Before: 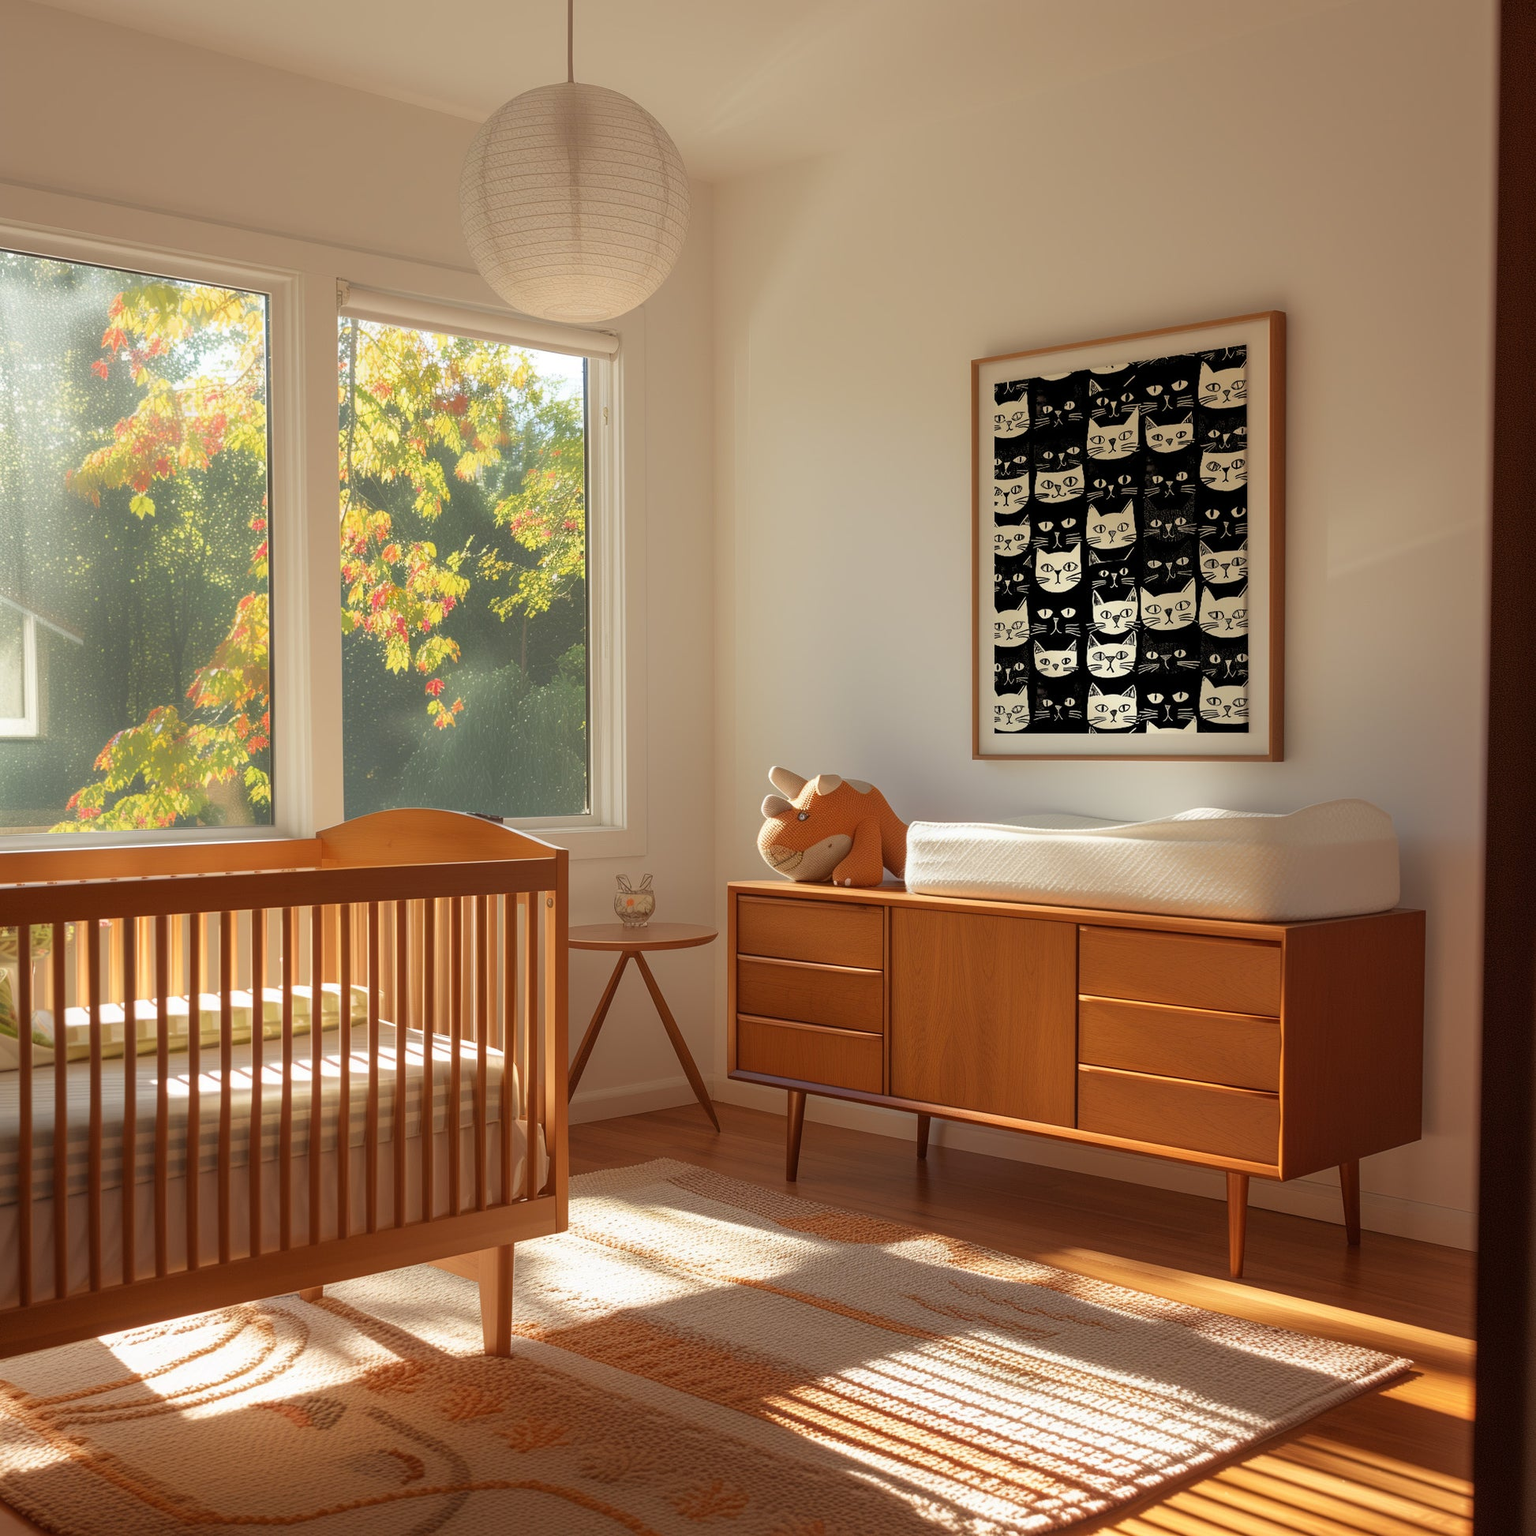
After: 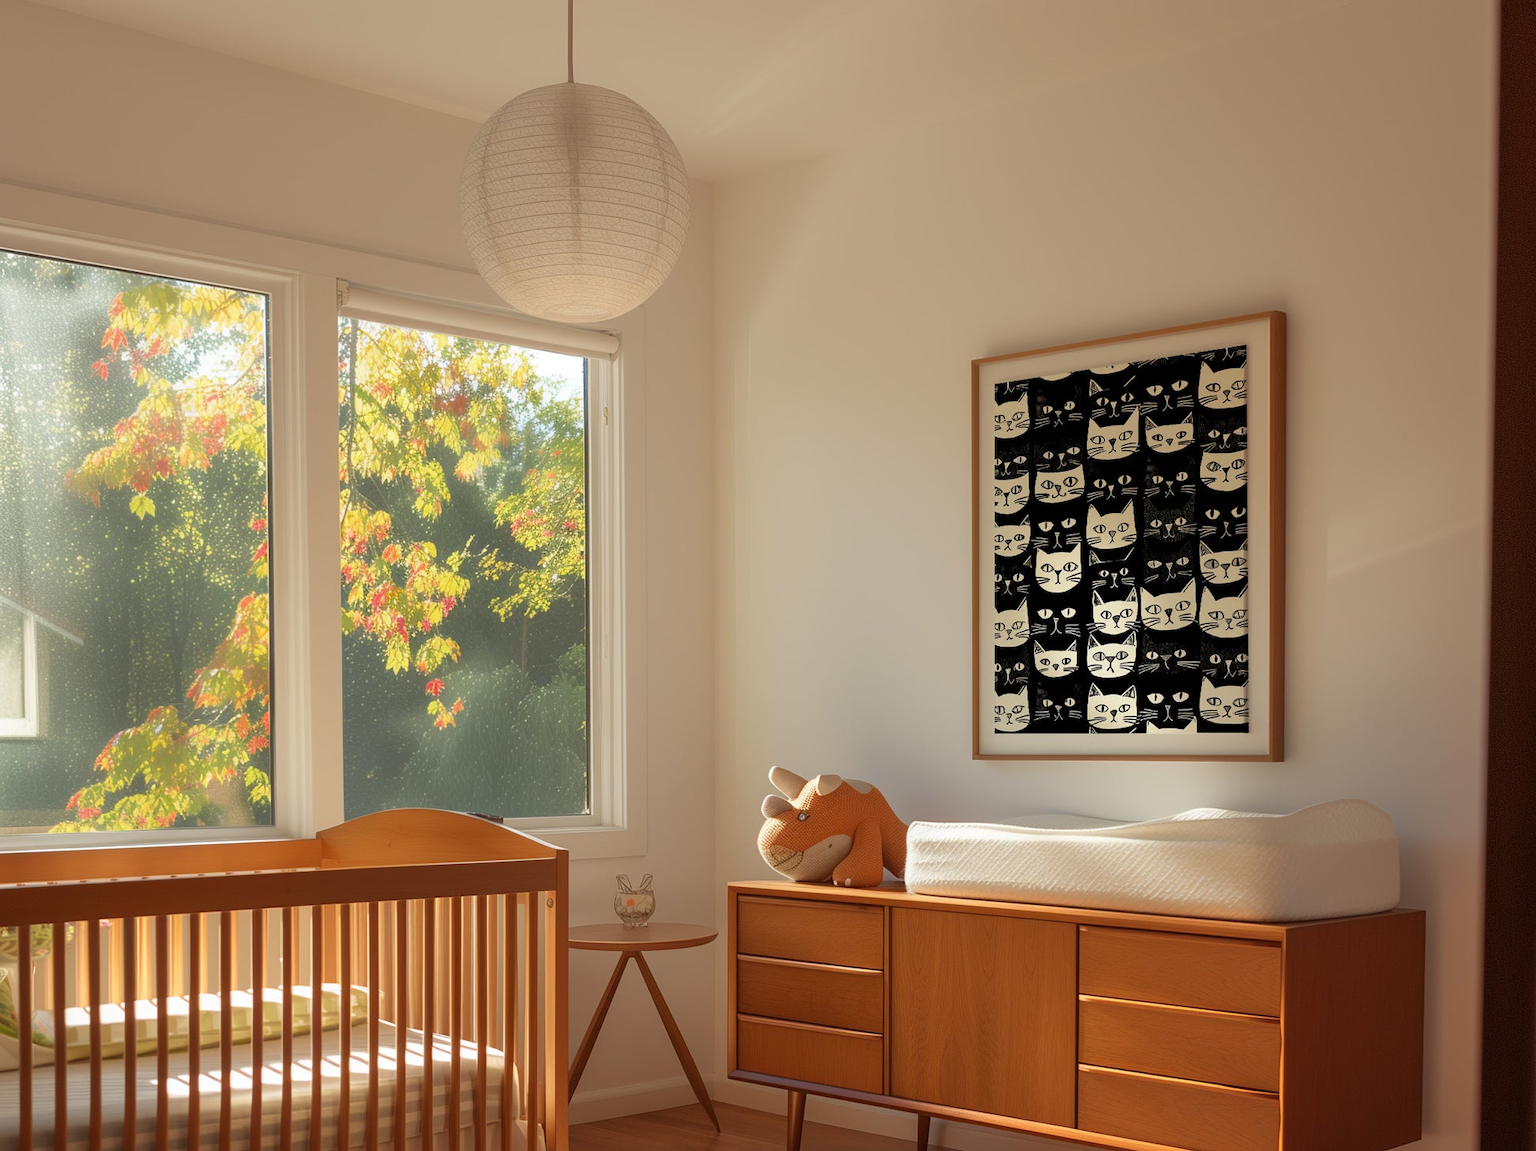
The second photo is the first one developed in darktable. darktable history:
crop: bottom 24.989%
